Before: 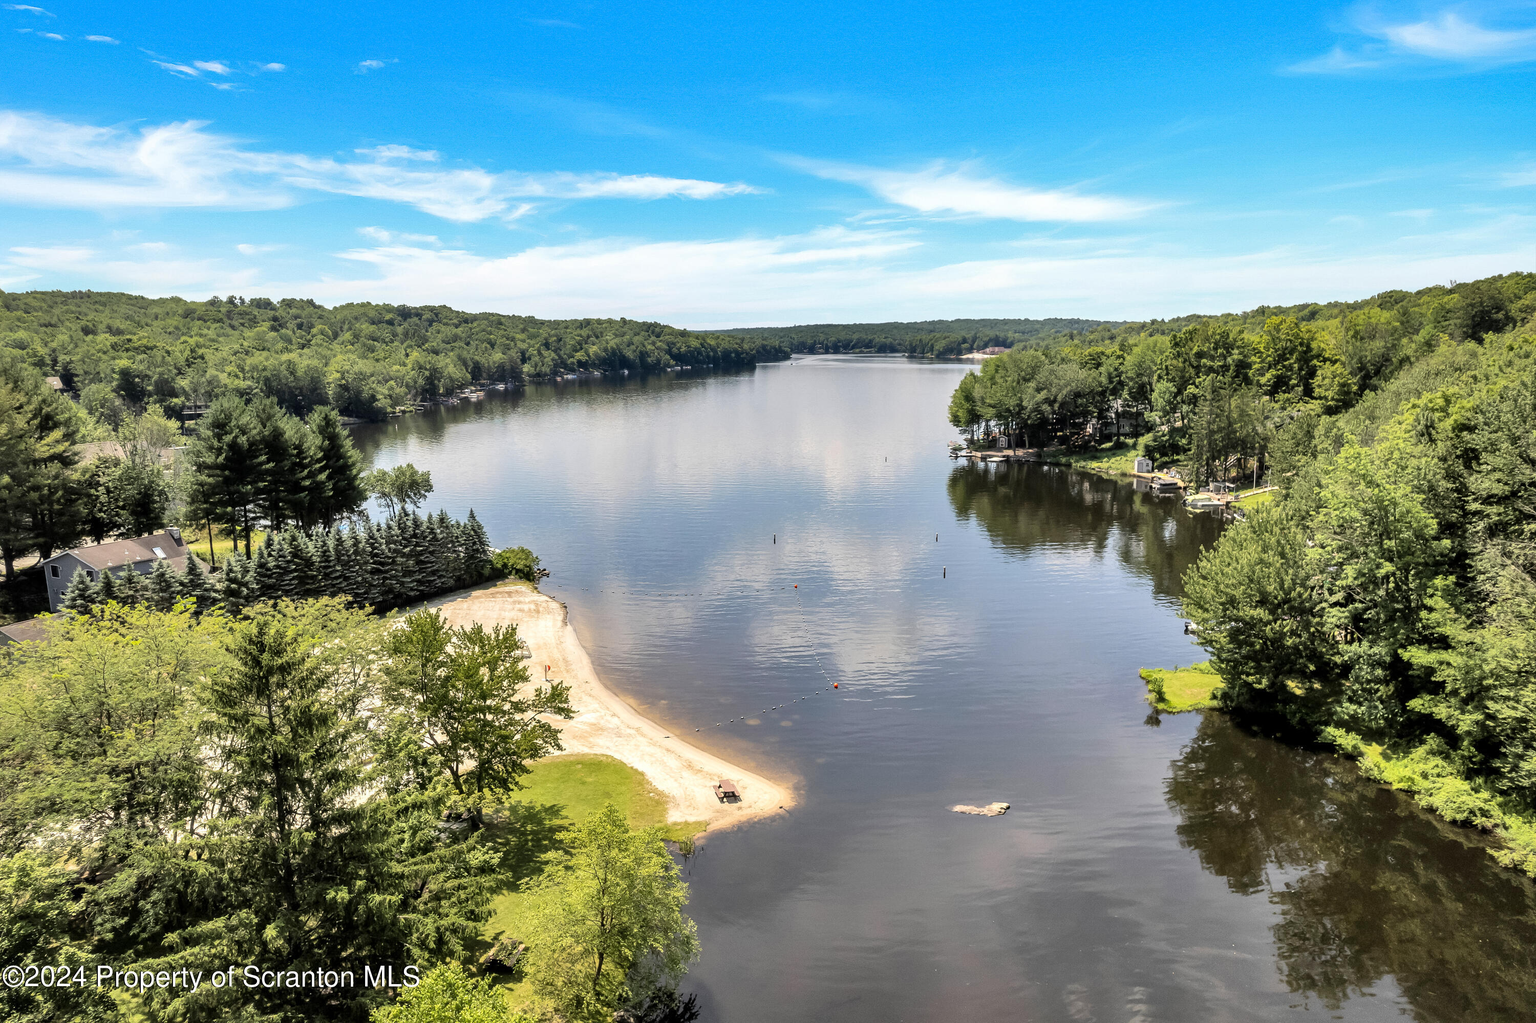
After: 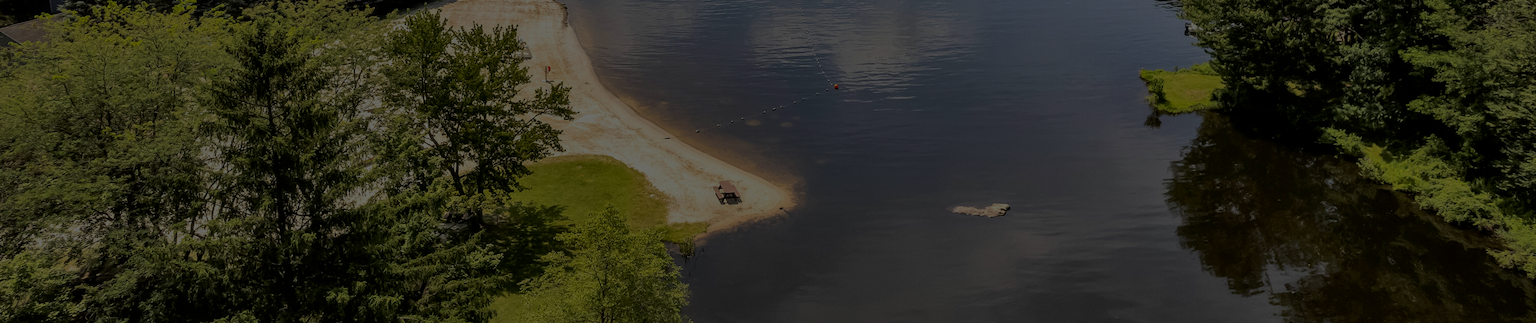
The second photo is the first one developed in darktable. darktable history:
crop and rotate: top 58.593%, bottom 9.77%
exposure: exposure -2.363 EV, compensate highlight preservation false
contrast brightness saturation: brightness -0.087
